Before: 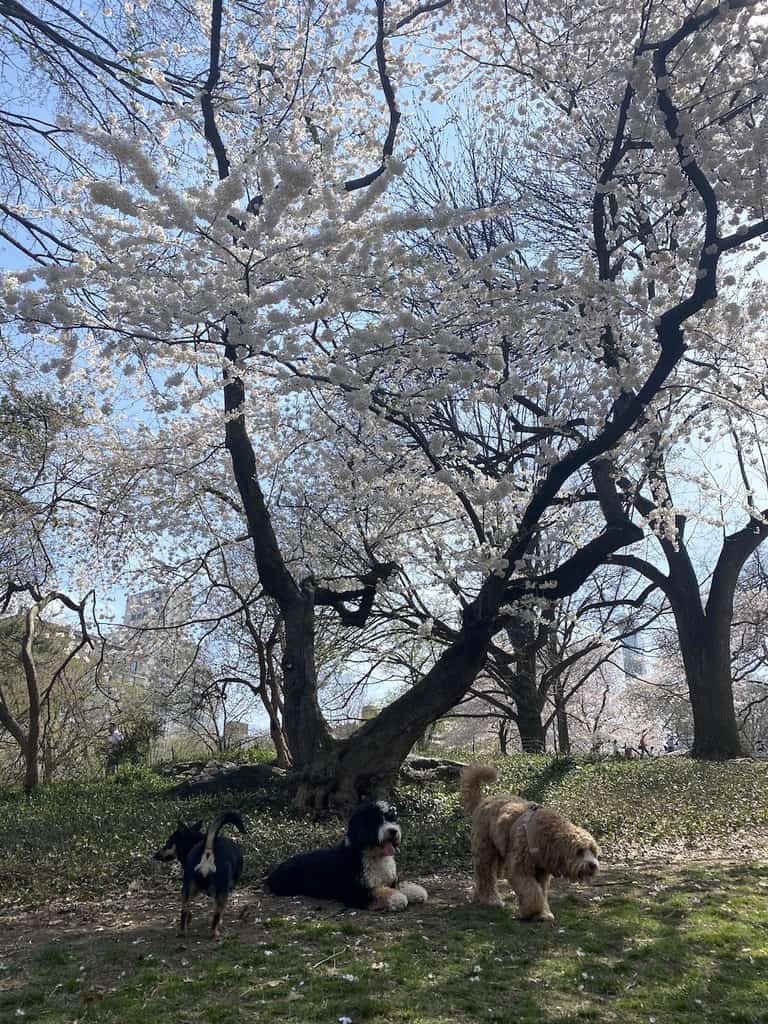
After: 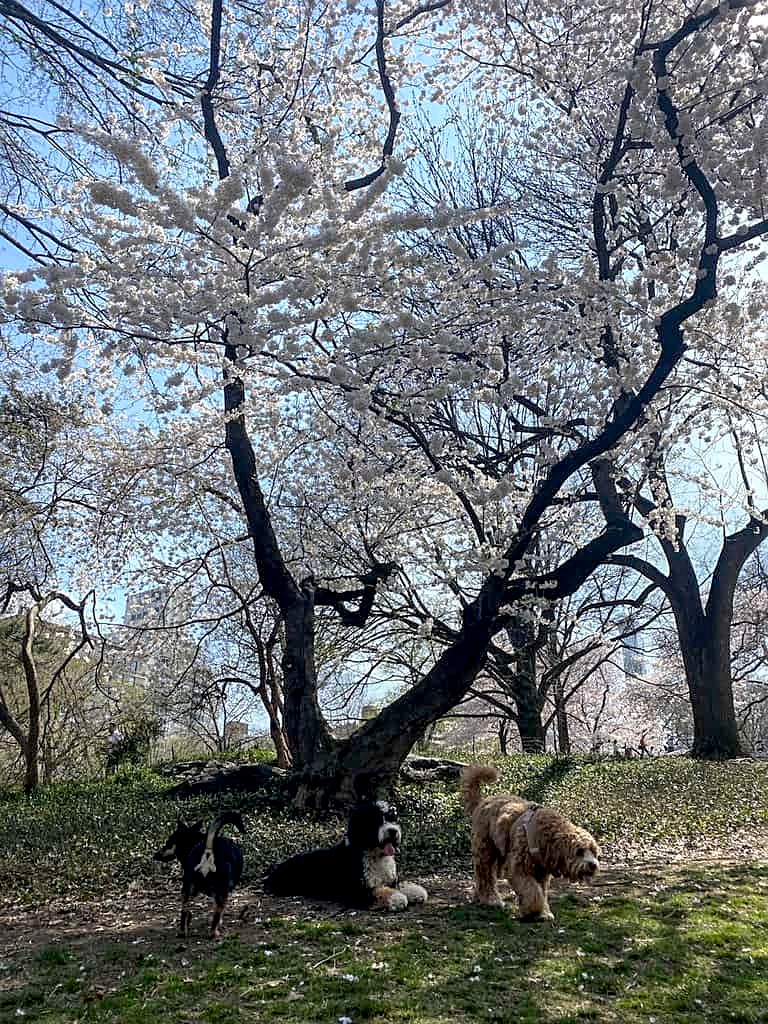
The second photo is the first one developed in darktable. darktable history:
sharpen: on, module defaults
exposure: black level correction 0.009, exposure 0.117 EV, compensate exposure bias true, compensate highlight preservation false
local contrast: on, module defaults
